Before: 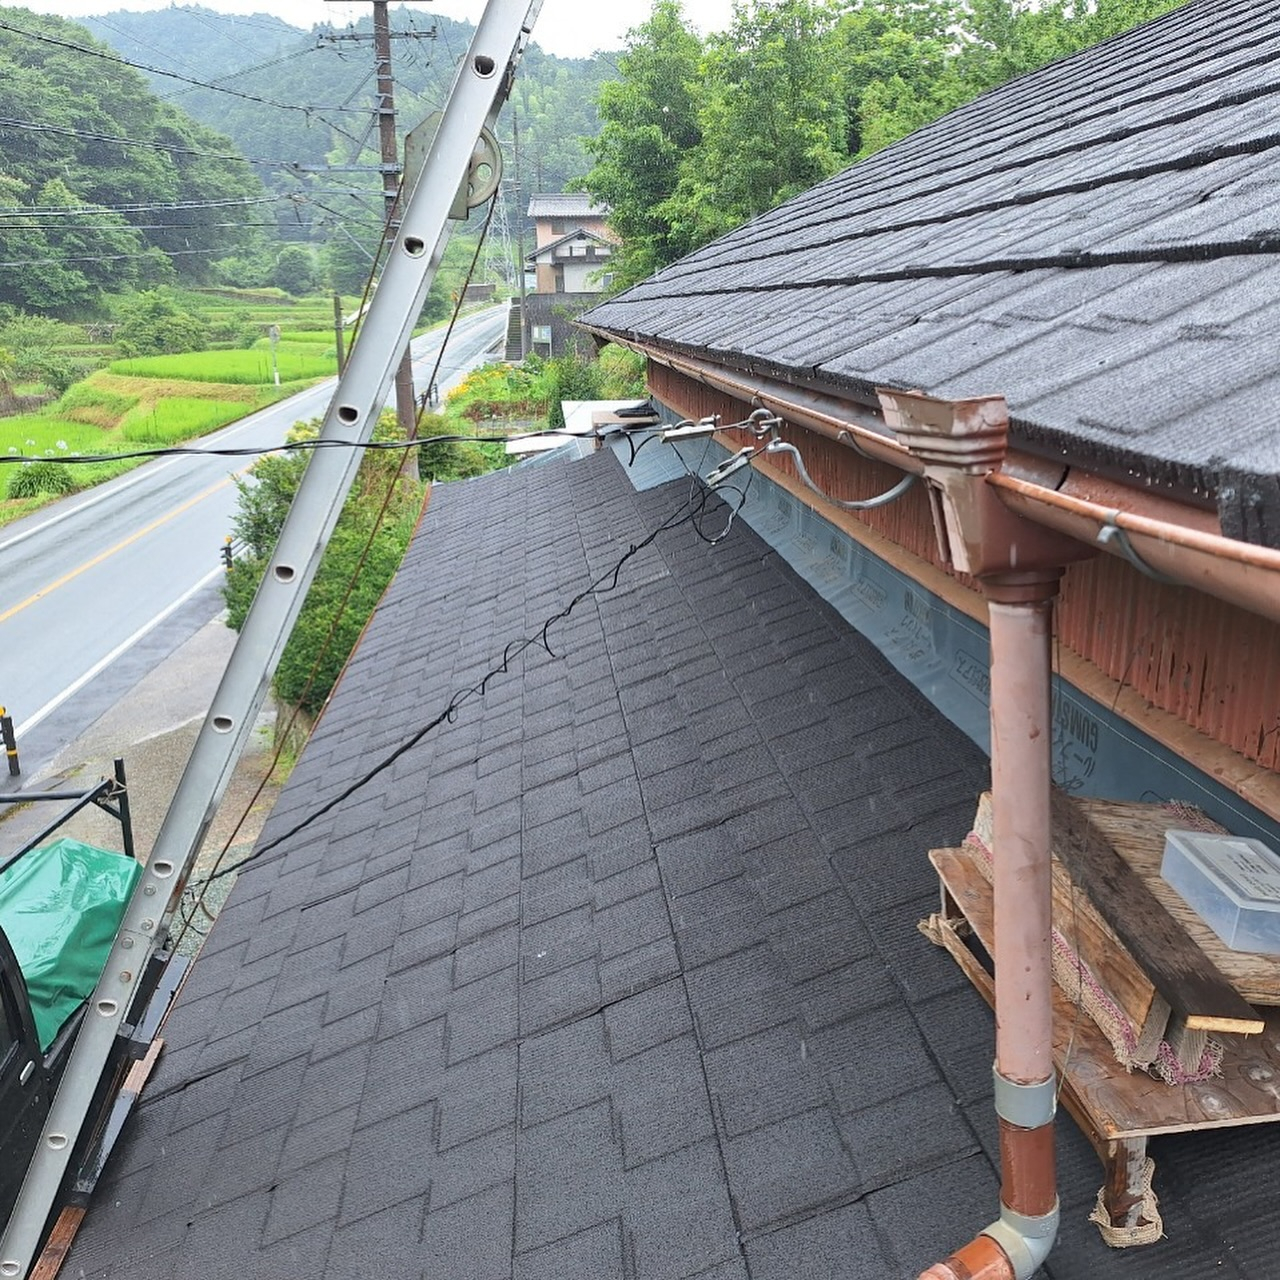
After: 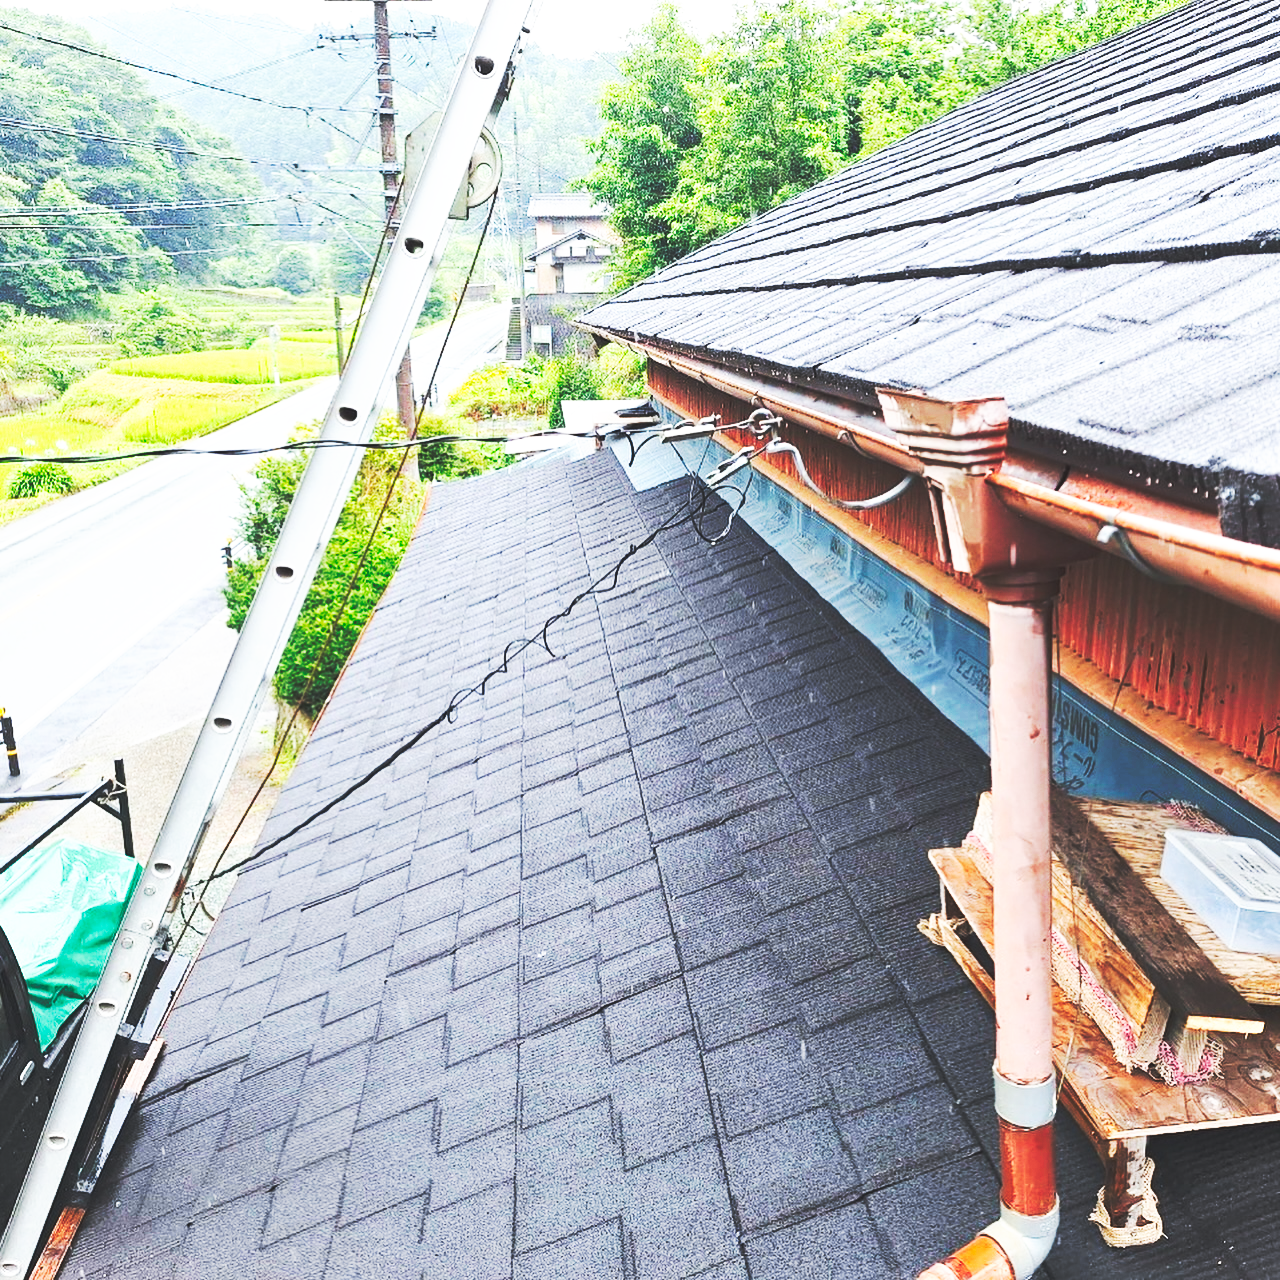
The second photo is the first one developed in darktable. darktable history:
base curve: curves: ch0 [(0, 0.015) (0.085, 0.116) (0.134, 0.298) (0.19, 0.545) (0.296, 0.764) (0.599, 0.982) (1, 1)], preserve colors none
contrast brightness saturation: contrast 0.042, saturation 0.068
